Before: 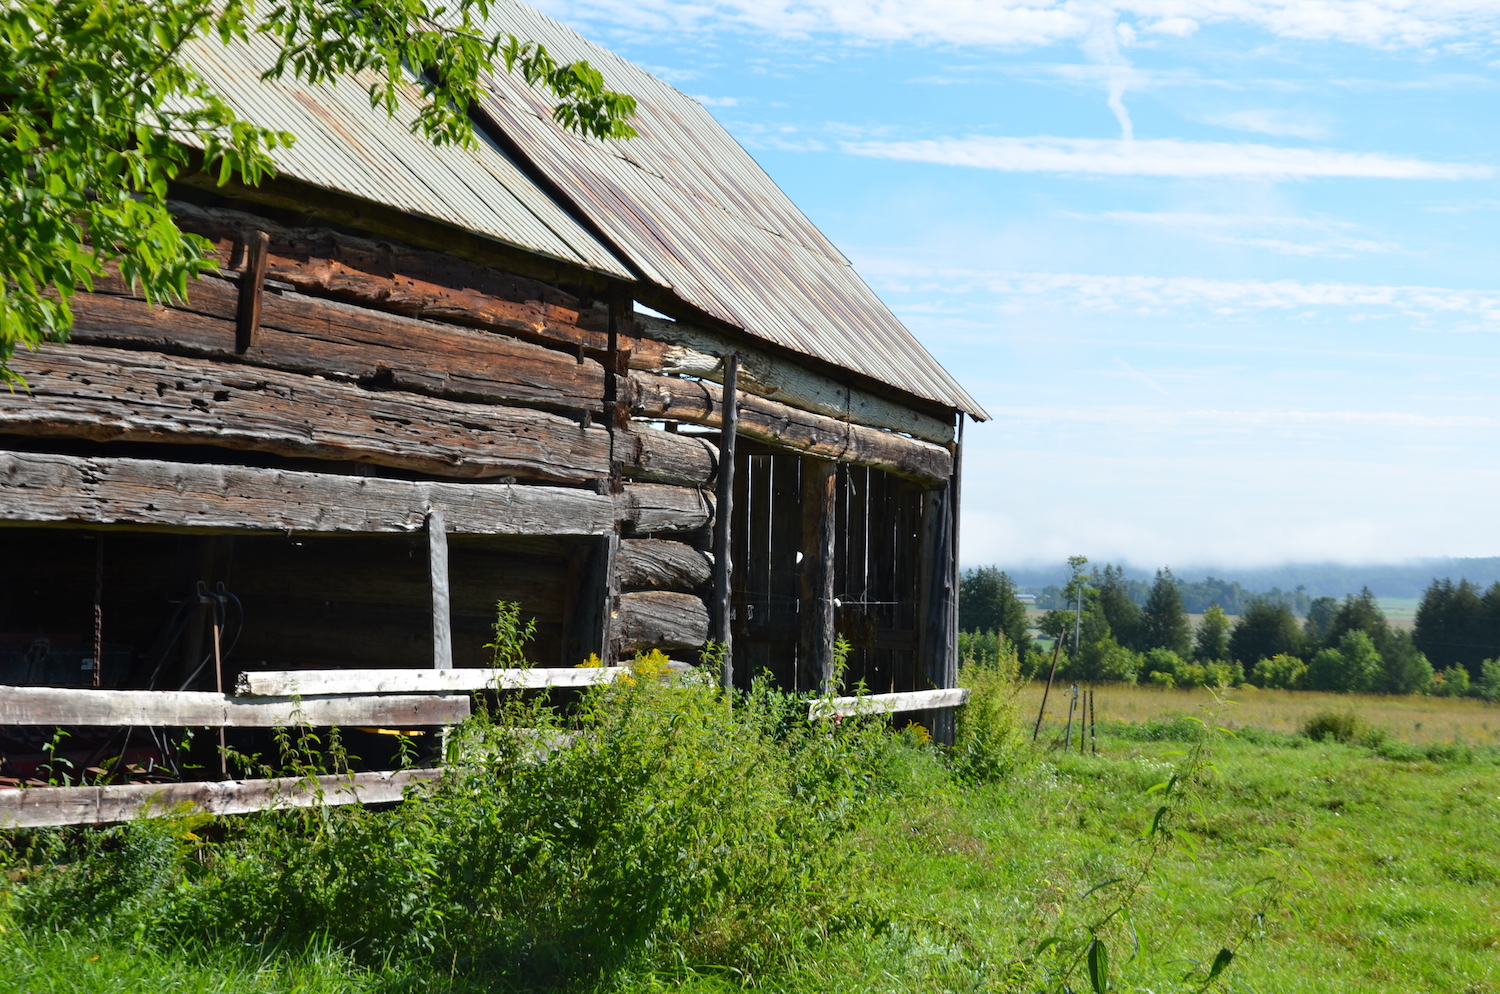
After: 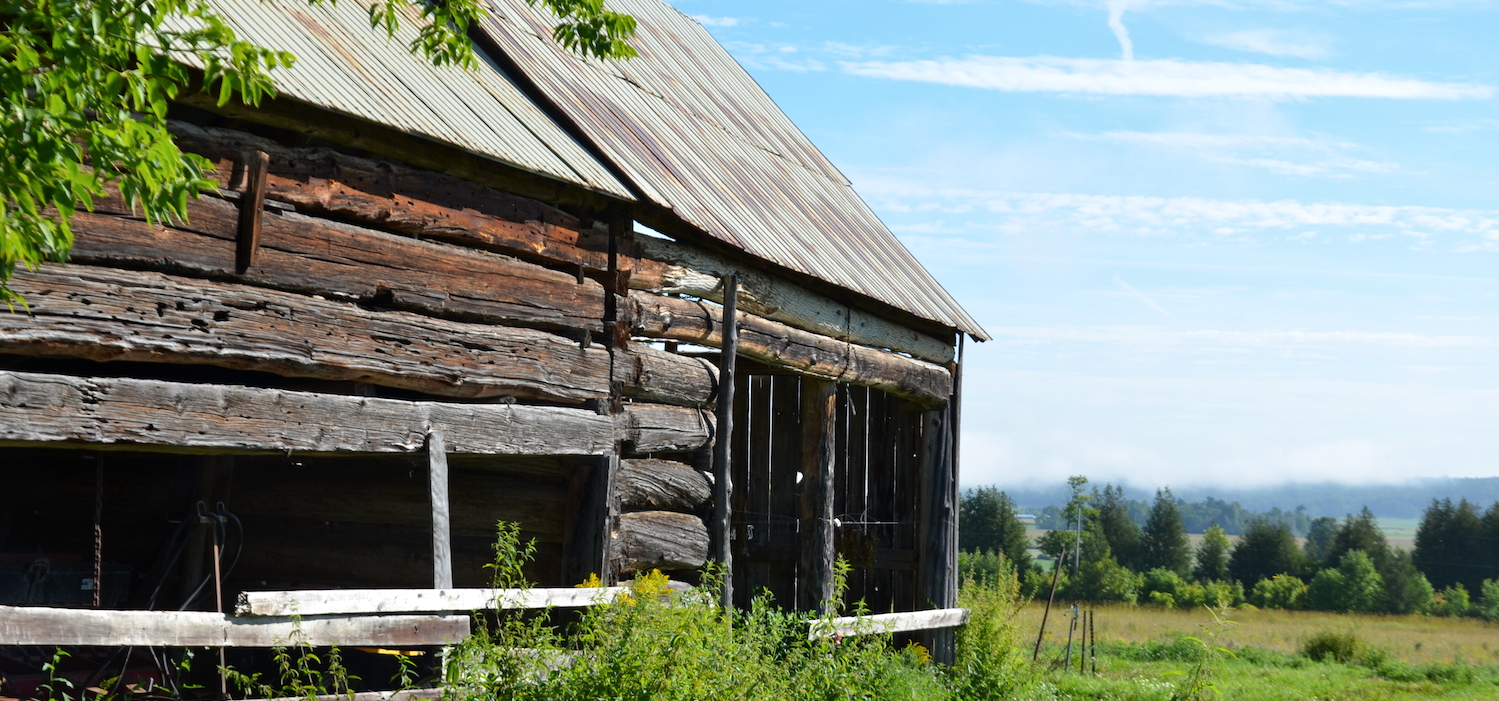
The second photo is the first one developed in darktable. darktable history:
crop and rotate: top 8.192%, bottom 21.27%
local contrast: mode bilateral grid, contrast 20, coarseness 50, detail 119%, midtone range 0.2
